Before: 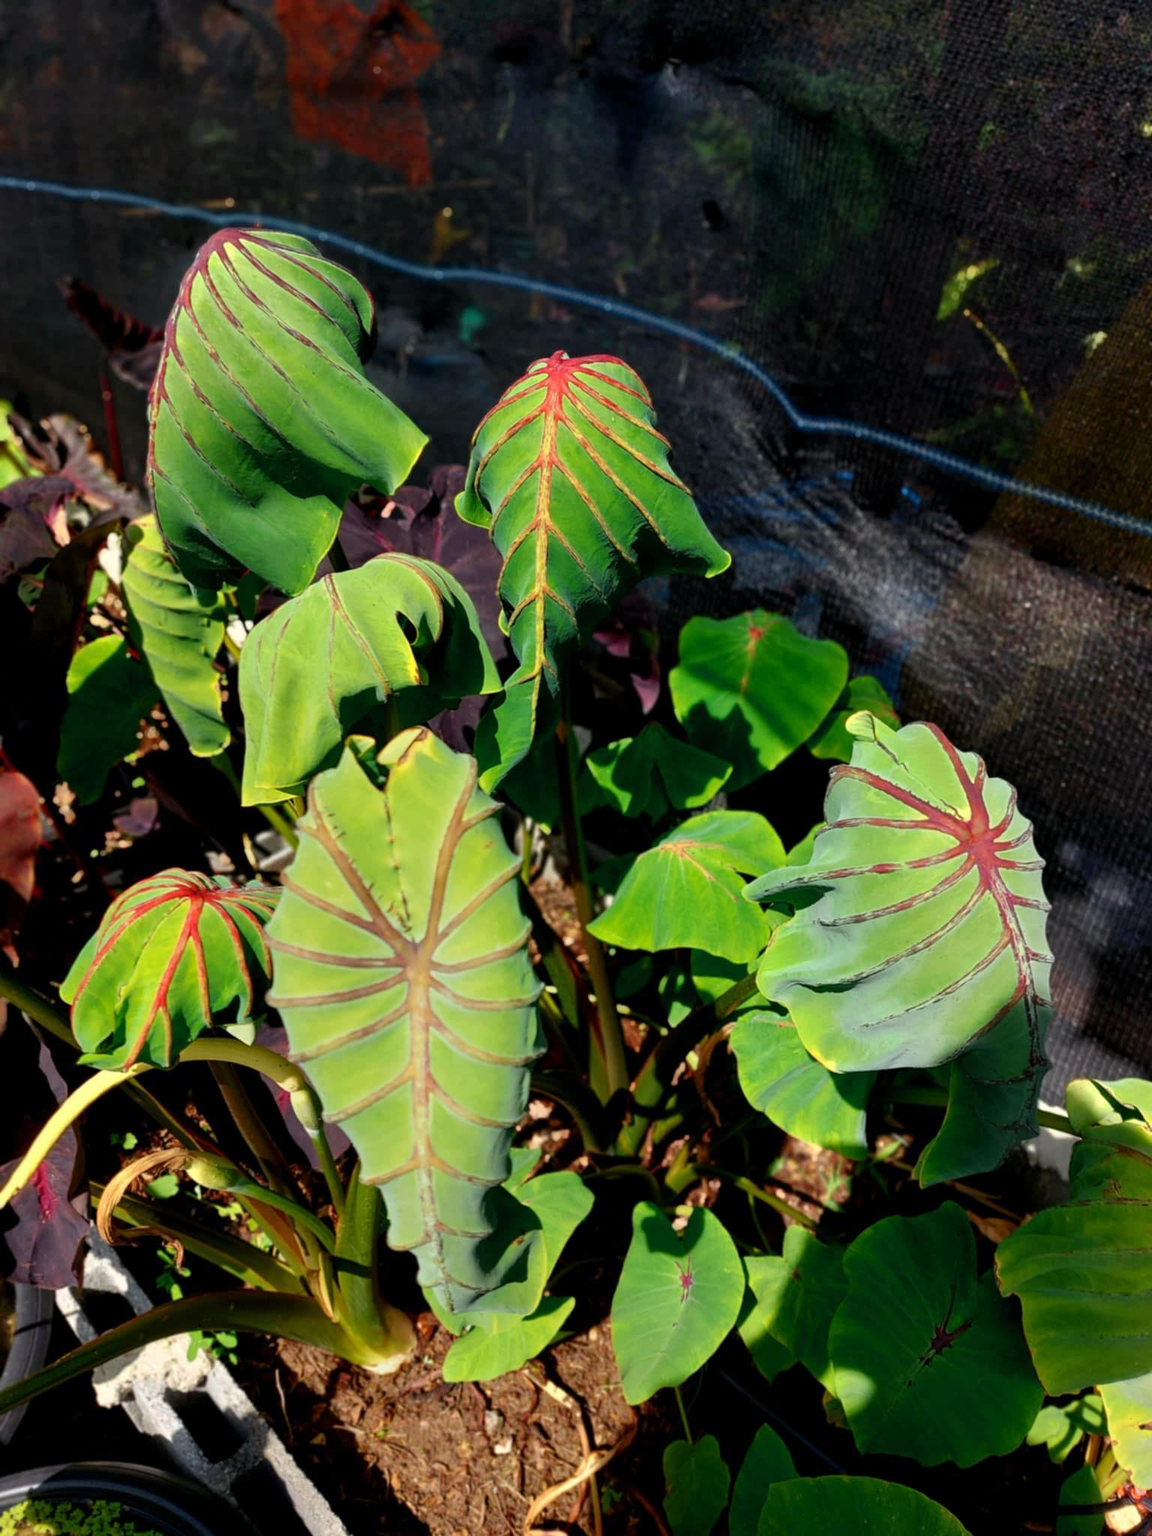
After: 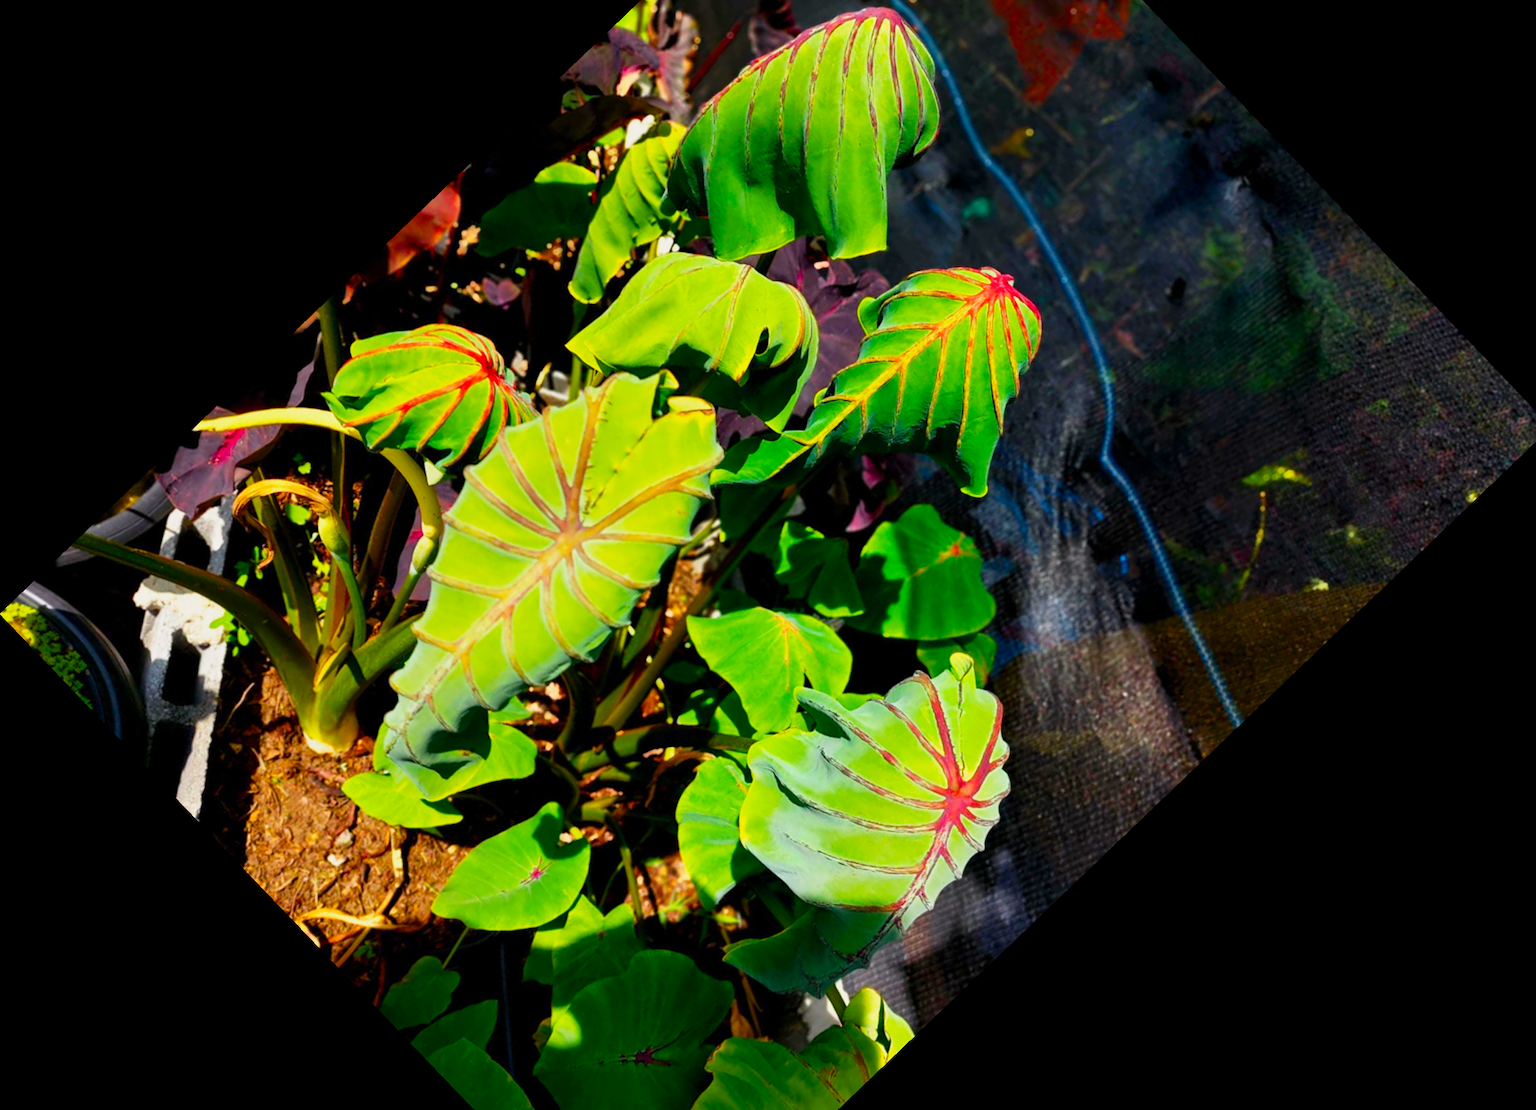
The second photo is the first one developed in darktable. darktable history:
color correction: saturation 1.1
base curve: curves: ch0 [(0, 0) (0.088, 0.125) (0.176, 0.251) (0.354, 0.501) (0.613, 0.749) (1, 0.877)], preserve colors none
vibrance: vibrance 0%
crop and rotate: angle -46.26°, top 16.234%, right 0.912%, bottom 11.704%
color balance rgb: perceptual saturation grading › global saturation 30%, global vibrance 20%
